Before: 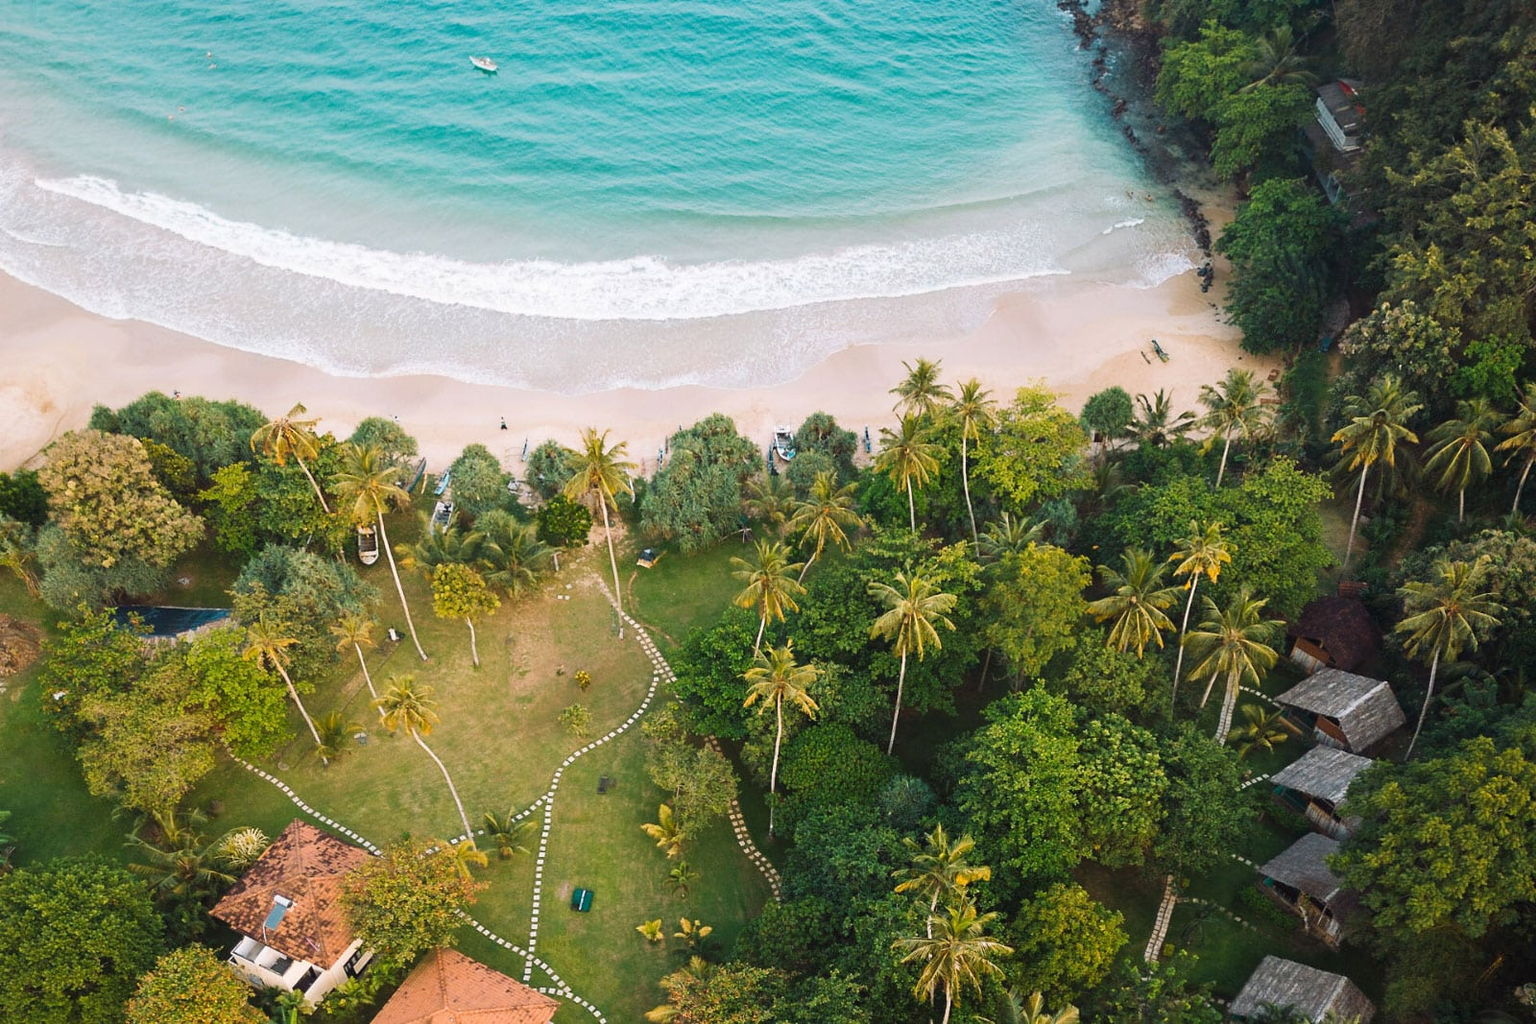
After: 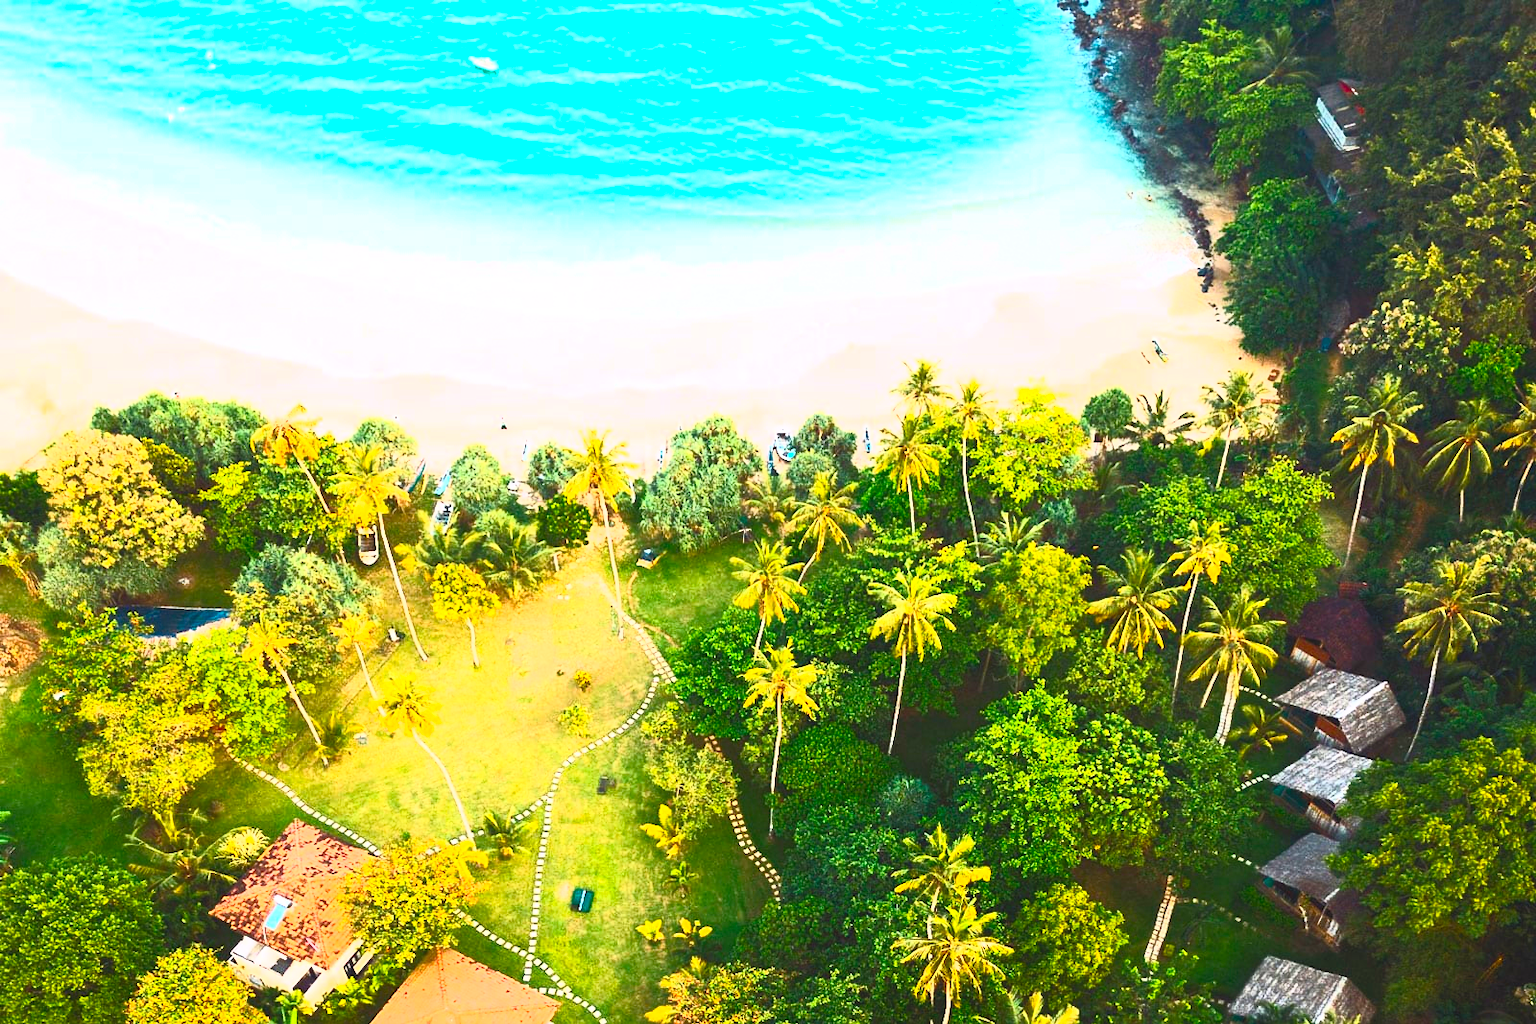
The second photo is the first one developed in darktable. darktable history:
contrast brightness saturation: contrast 0.99, brightness 0.999, saturation 0.987
